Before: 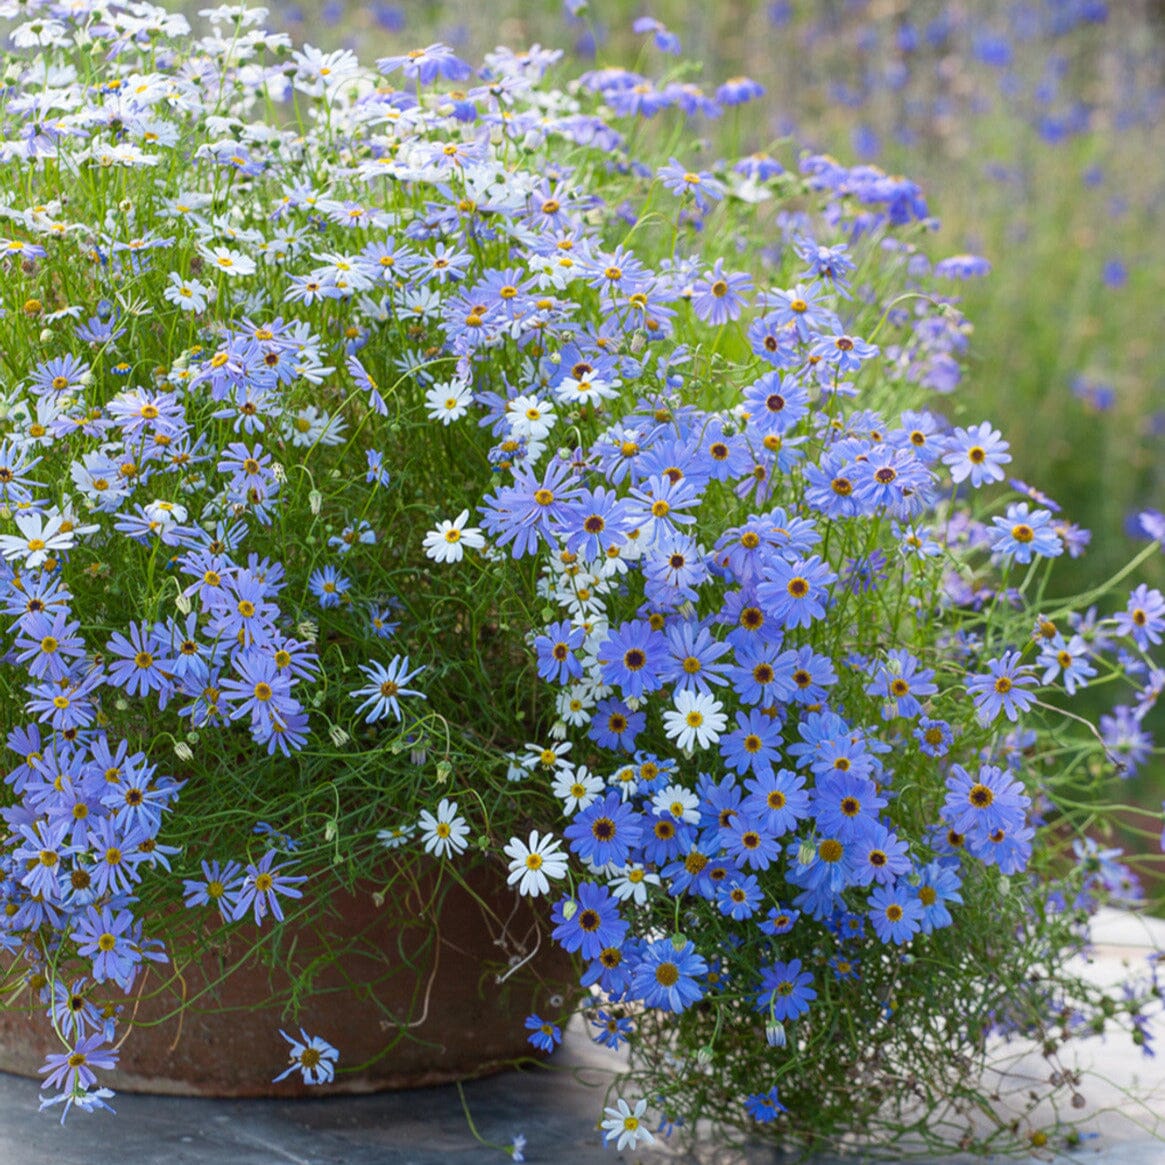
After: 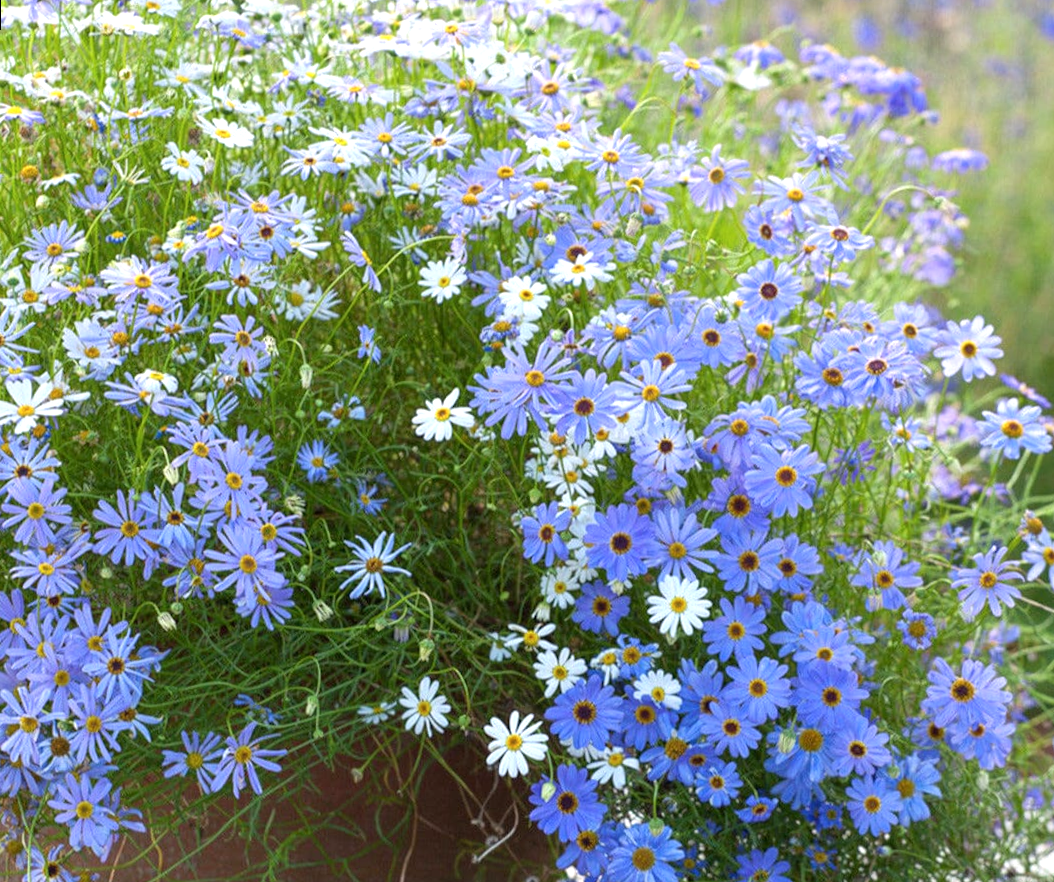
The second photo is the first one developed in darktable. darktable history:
rotate and perspective: rotation 1.72°, automatic cropping off
exposure: black level correction 0.001, exposure 0.5 EV, compensate exposure bias true, compensate highlight preservation false
contrast brightness saturation: saturation -0.04
crop and rotate: left 2.425%, top 11.305%, right 9.6%, bottom 15.08%
